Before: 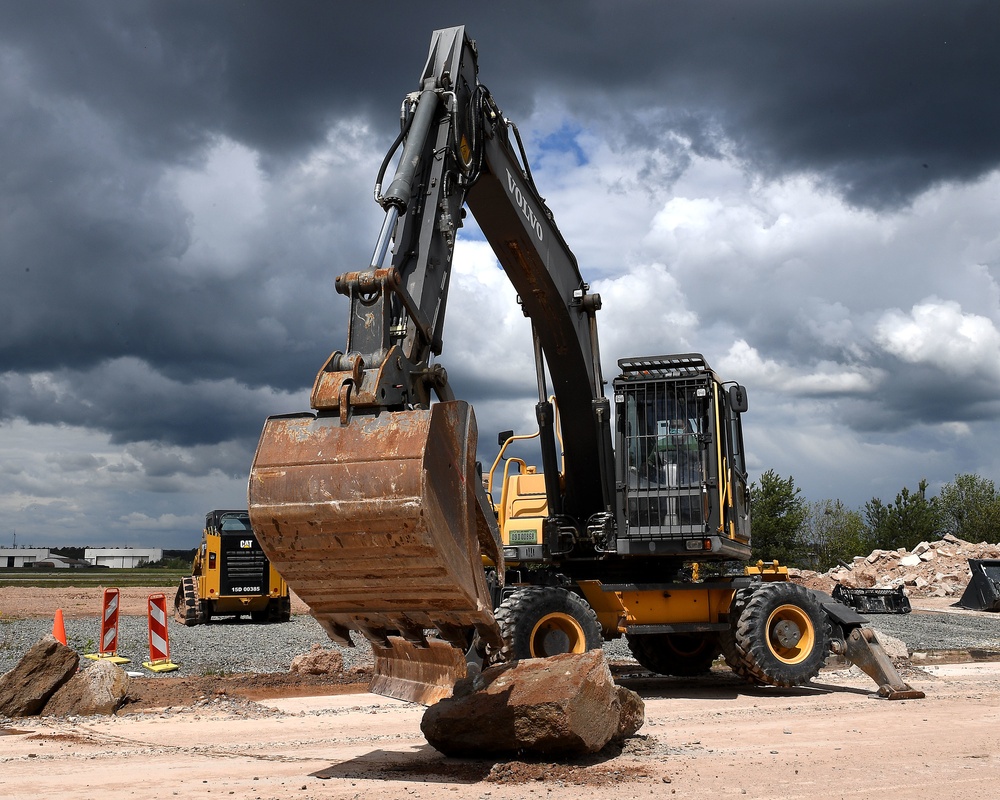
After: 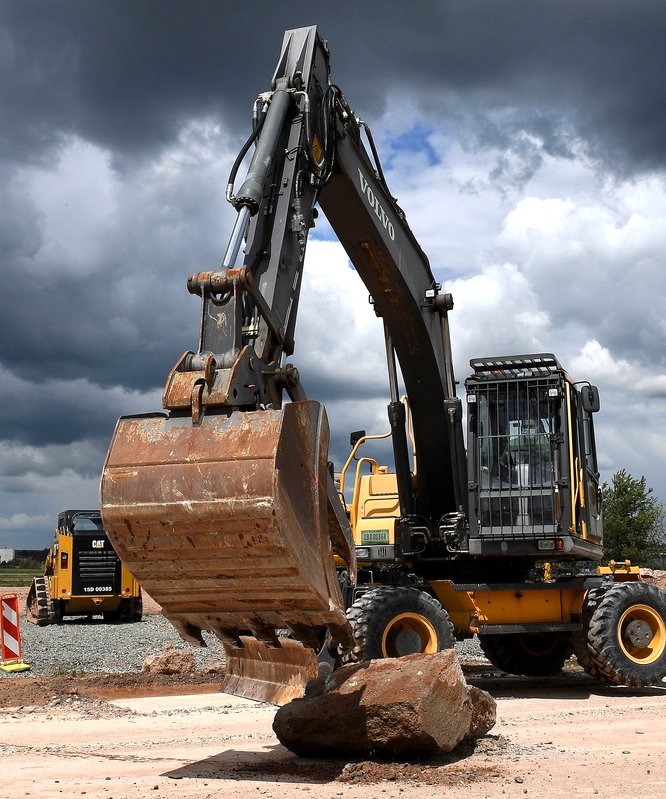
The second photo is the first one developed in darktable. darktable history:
exposure: exposure 0.203 EV, compensate exposure bias true, compensate highlight preservation false
crop and rotate: left 14.864%, right 18.486%
